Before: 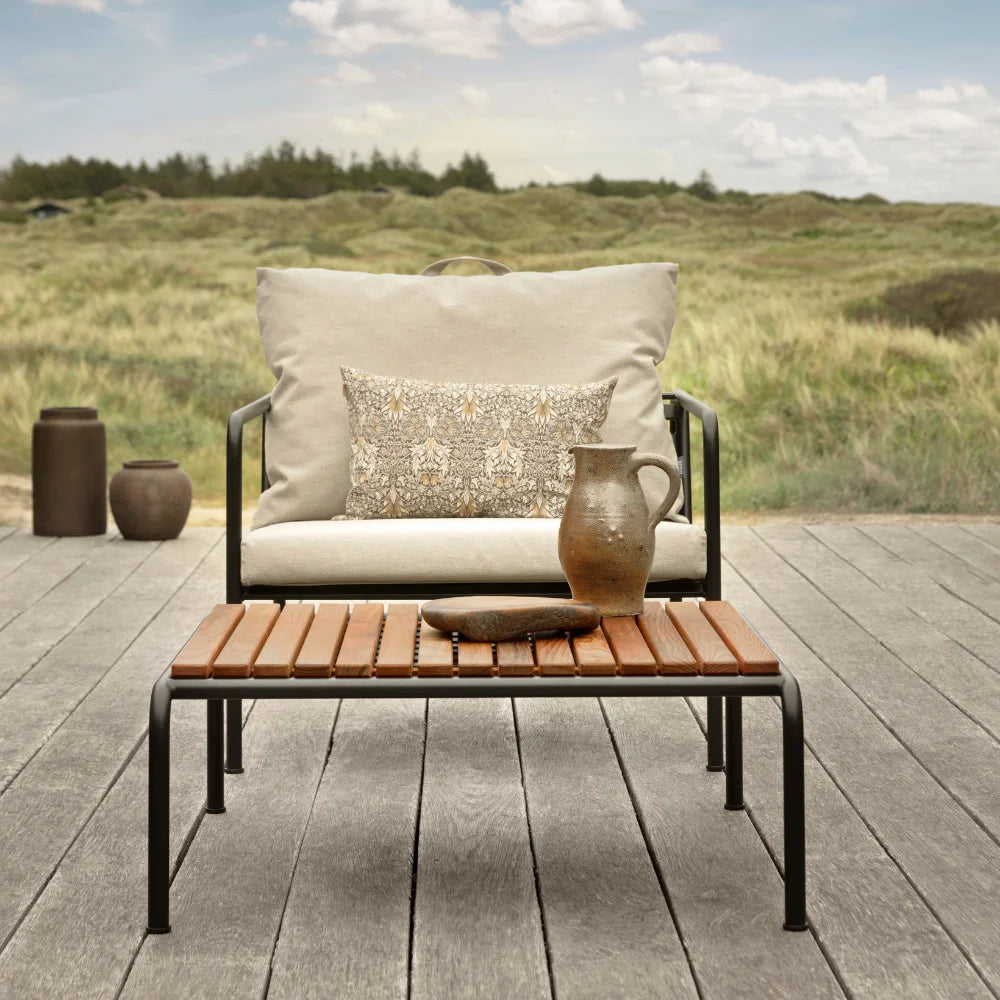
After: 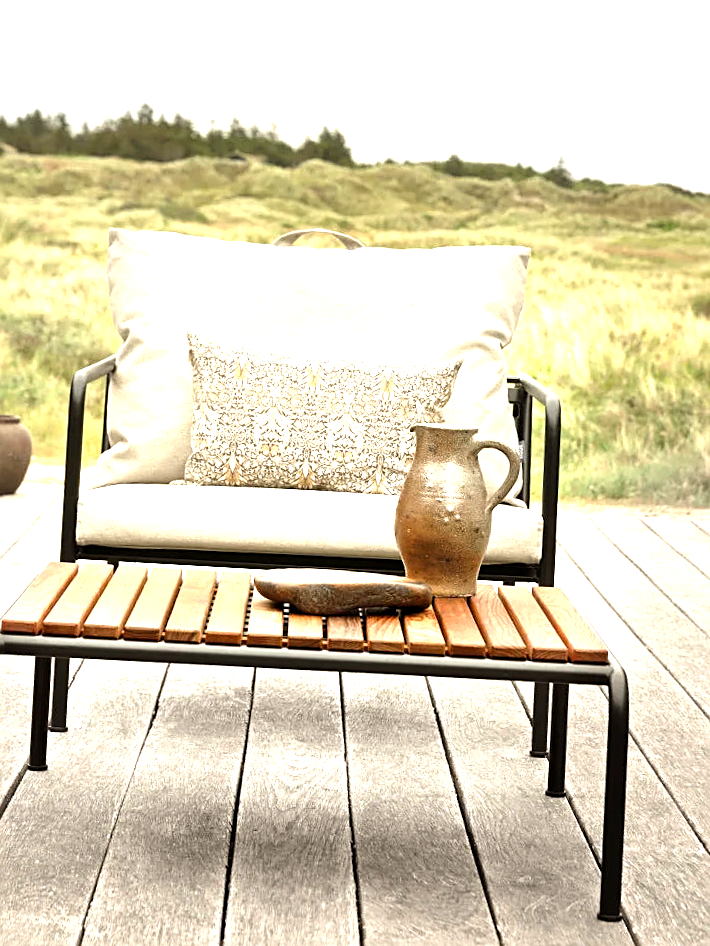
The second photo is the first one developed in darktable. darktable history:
levels: levels [0.012, 0.367, 0.697]
white balance: emerald 1
sharpen: on, module defaults
crop and rotate: angle -3.27°, left 14.277%, top 0.028%, right 10.766%, bottom 0.028%
